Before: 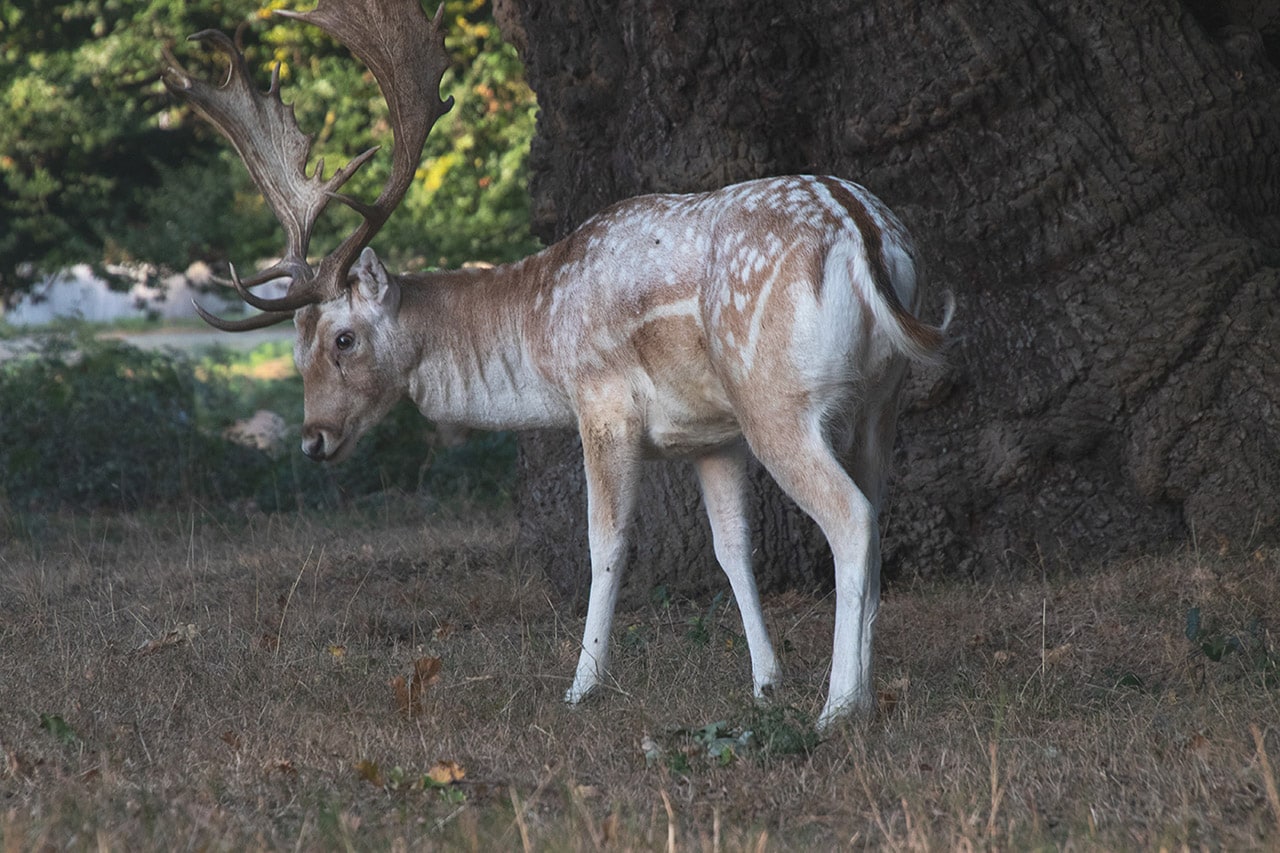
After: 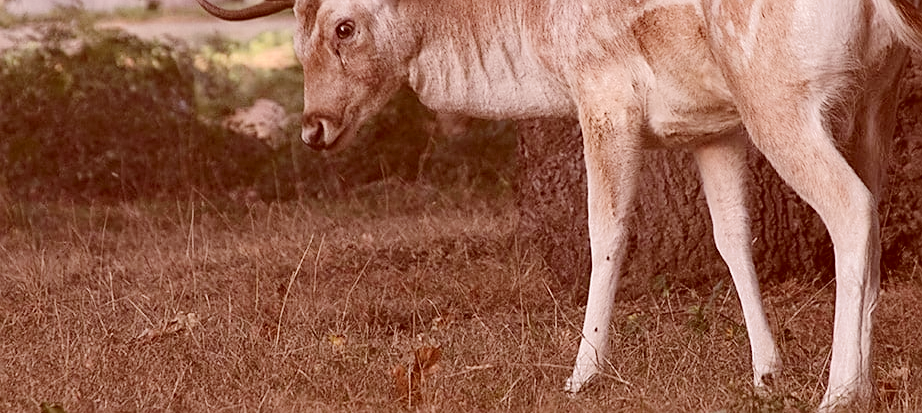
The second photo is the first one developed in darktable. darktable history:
sharpen: on, module defaults
crop: top 36.498%, right 27.964%, bottom 14.995%
tone curve: curves: ch0 [(0, 0) (0.003, 0.039) (0.011, 0.041) (0.025, 0.048) (0.044, 0.065) (0.069, 0.084) (0.1, 0.104) (0.136, 0.137) (0.177, 0.19) (0.224, 0.245) (0.277, 0.32) (0.335, 0.409) (0.399, 0.496) (0.468, 0.58) (0.543, 0.656) (0.623, 0.733) (0.709, 0.796) (0.801, 0.852) (0.898, 0.93) (1, 1)], preserve colors none
color correction: highlights a* 9.03, highlights b* 8.71, shadows a* 40, shadows b* 40, saturation 0.8
